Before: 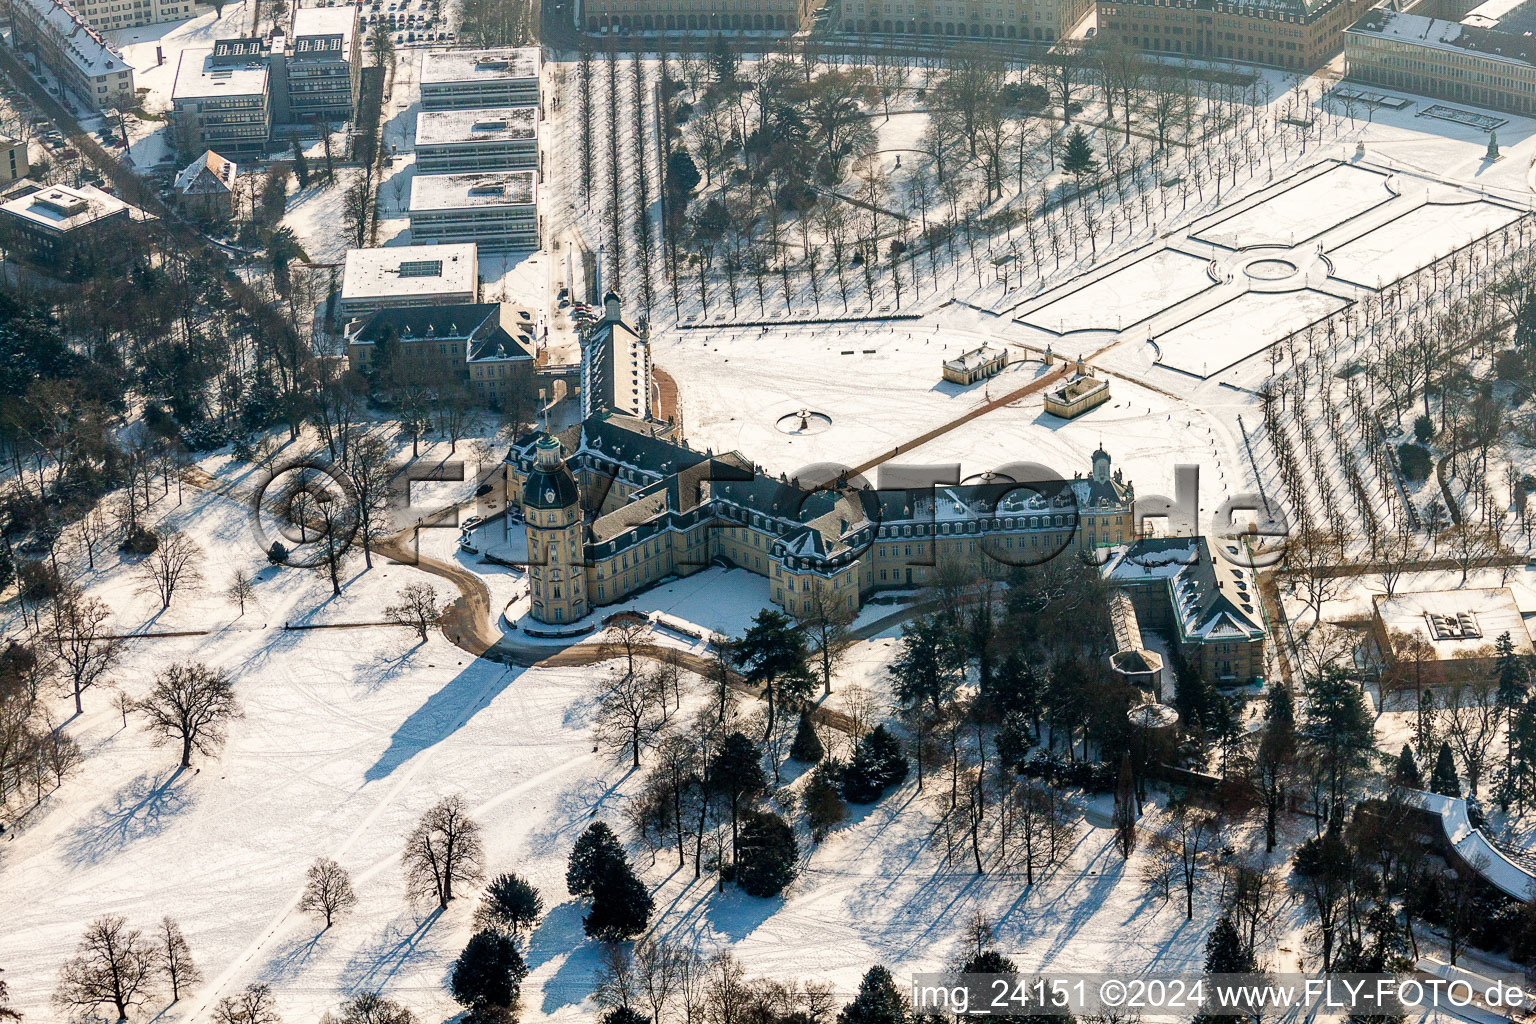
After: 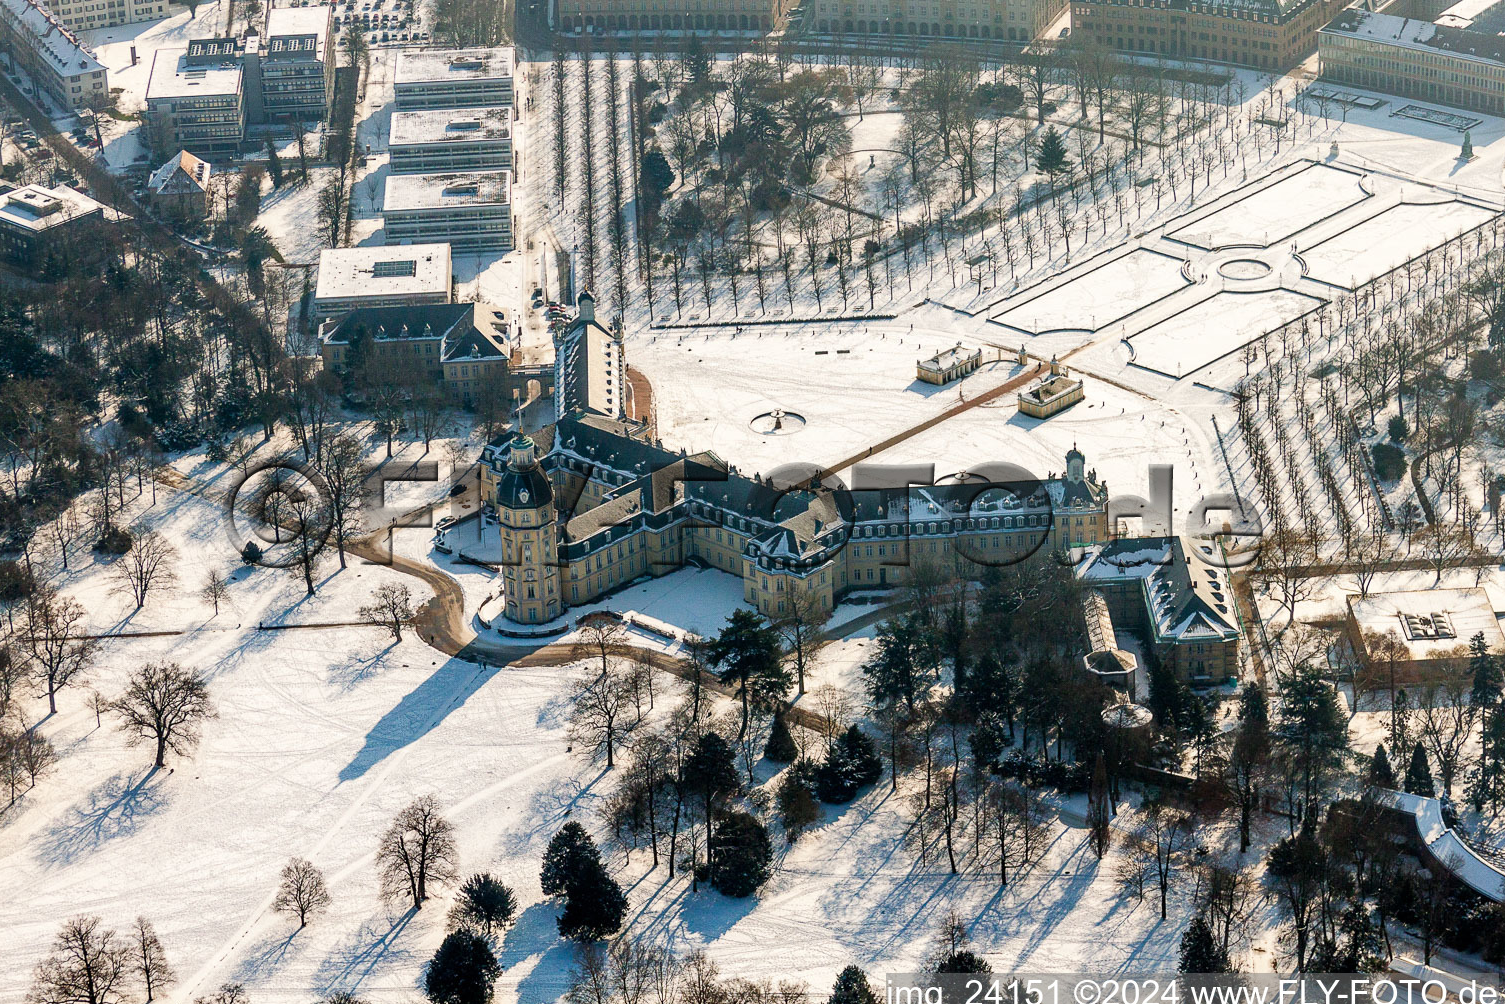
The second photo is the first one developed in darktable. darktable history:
crop: left 1.732%, right 0.278%, bottom 1.931%
